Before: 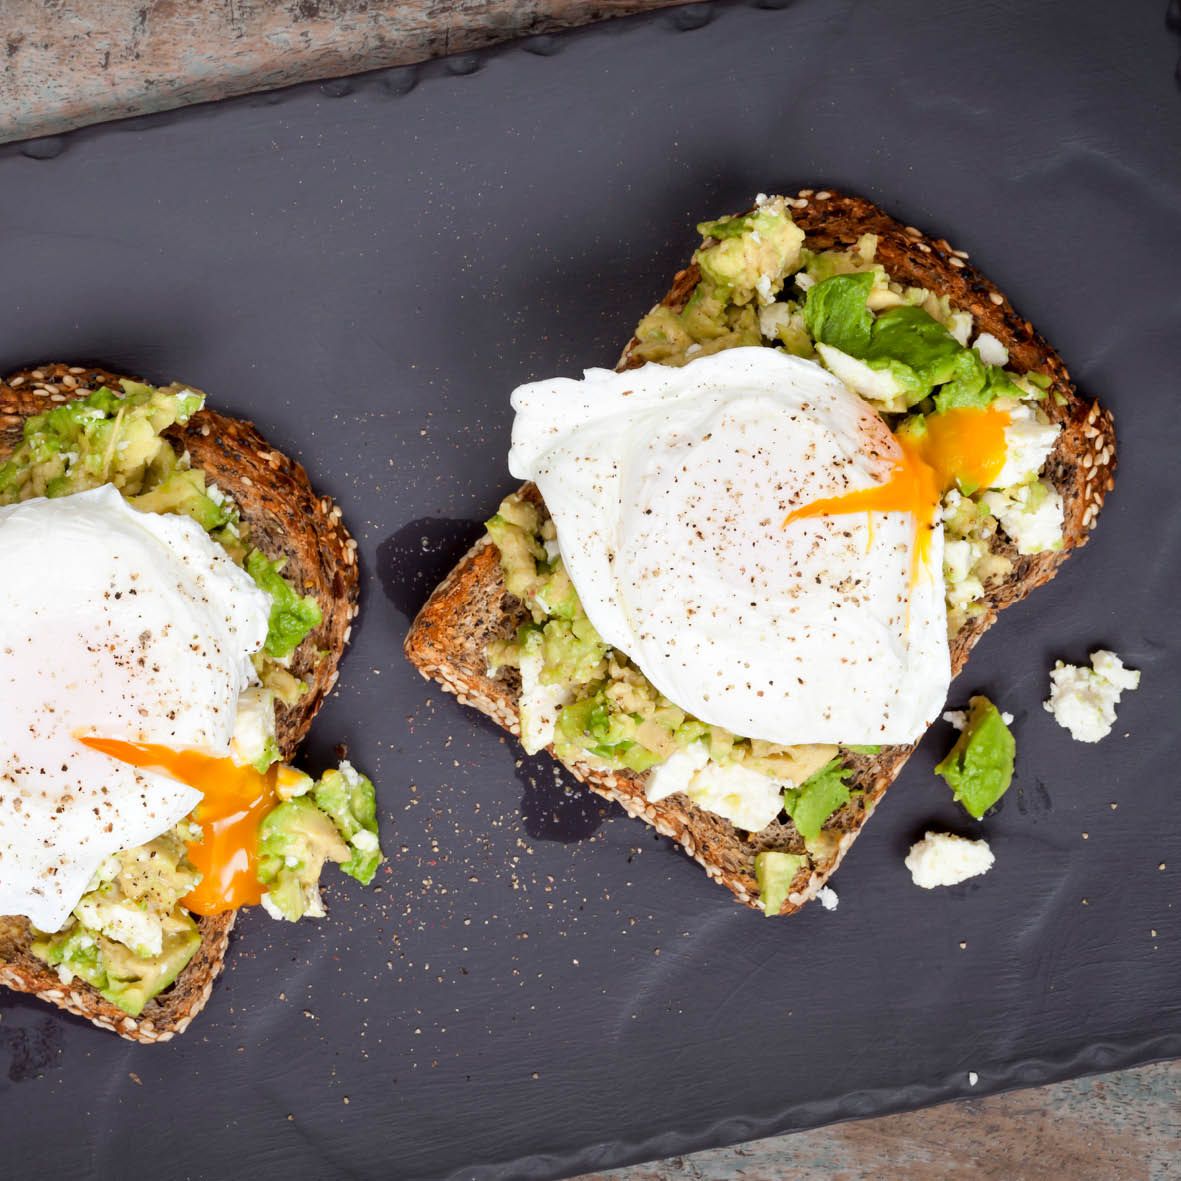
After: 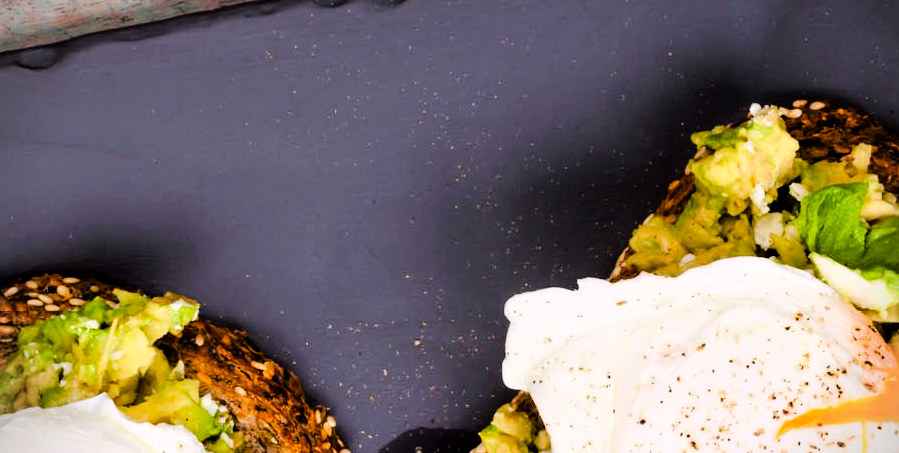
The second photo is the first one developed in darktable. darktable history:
color balance rgb: highlights gain › chroma 0.981%, highlights gain › hue 26.4°, linear chroma grading › global chroma 14.813%, perceptual saturation grading › global saturation 20%, perceptual saturation grading › highlights -25.498%, perceptual saturation grading › shadows 49.747%, global vibrance 19.581%
vignetting: fall-off start 88.9%, fall-off radius 43.57%, width/height ratio 1.165
crop: left 0.552%, top 7.635%, right 23.261%, bottom 53.956%
tone curve: curves: ch0 [(0, 0) (0.003, 0) (0.011, 0.002) (0.025, 0.004) (0.044, 0.007) (0.069, 0.015) (0.1, 0.025) (0.136, 0.04) (0.177, 0.09) (0.224, 0.152) (0.277, 0.239) (0.335, 0.335) (0.399, 0.43) (0.468, 0.524) (0.543, 0.621) (0.623, 0.712) (0.709, 0.792) (0.801, 0.871) (0.898, 0.951) (1, 1)], color space Lab, linked channels, preserve colors none
